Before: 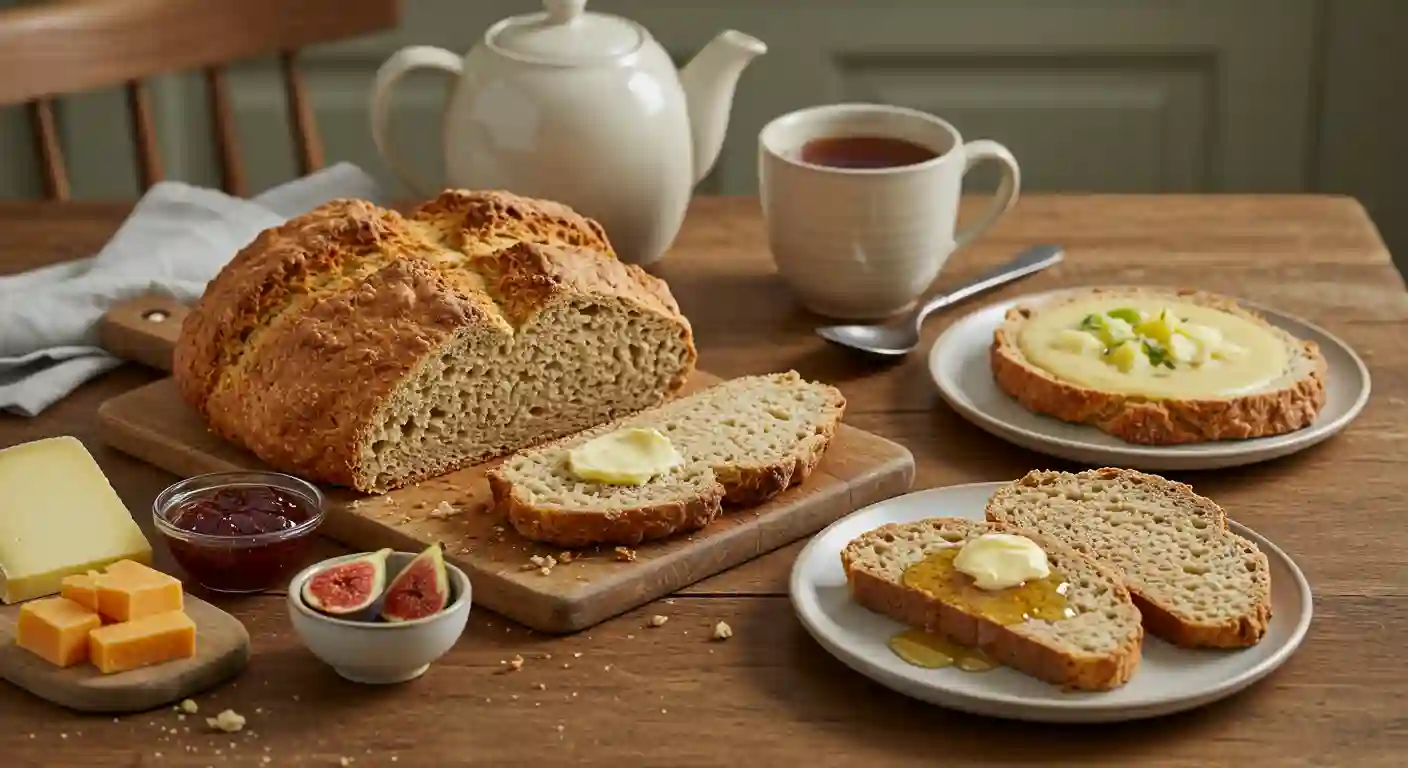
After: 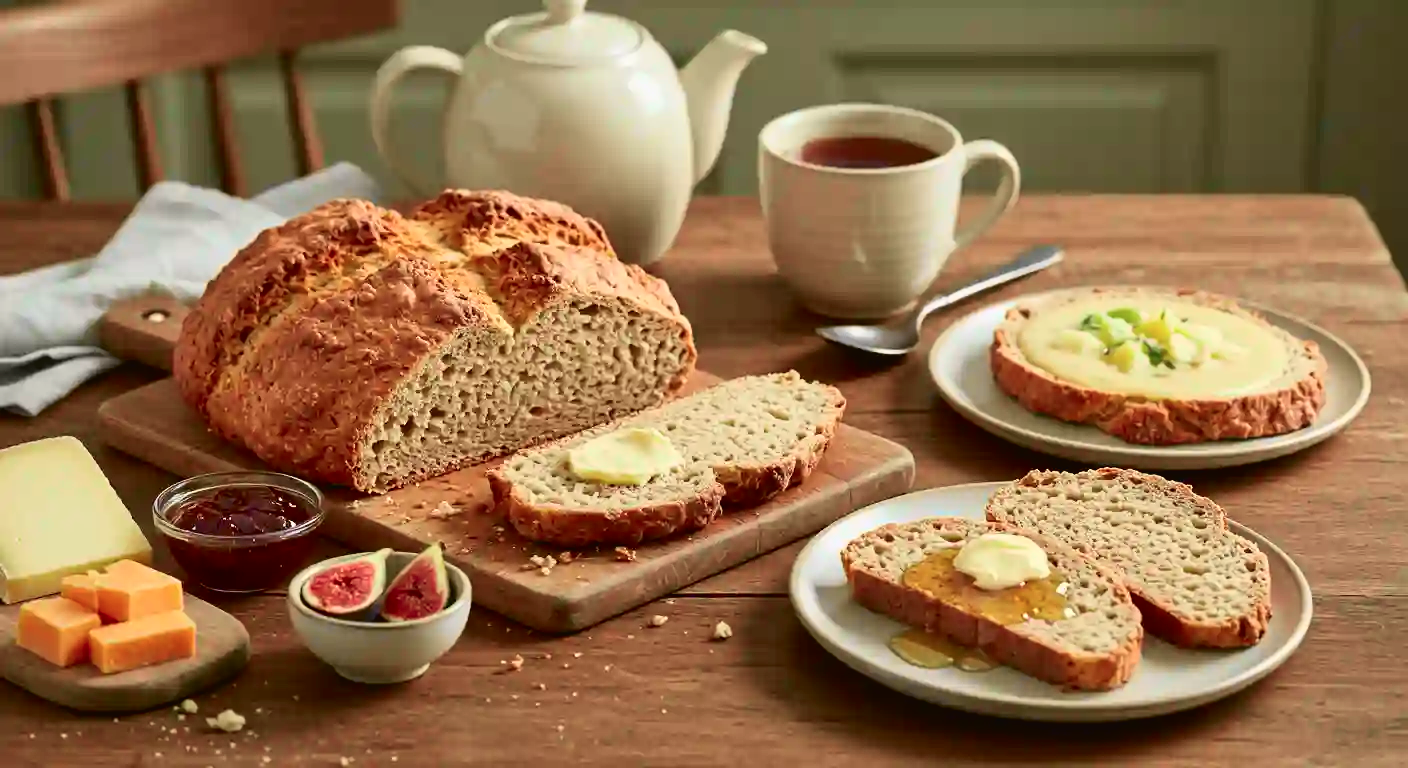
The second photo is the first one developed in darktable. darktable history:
tone curve: curves: ch0 [(0, 0.024) (0.049, 0.038) (0.176, 0.162) (0.311, 0.337) (0.416, 0.471) (0.565, 0.658) (0.817, 0.911) (1, 1)]; ch1 [(0, 0) (0.351, 0.347) (0.446, 0.42) (0.481, 0.463) (0.504, 0.504) (0.522, 0.521) (0.546, 0.563) (0.622, 0.664) (0.728, 0.786) (1, 1)]; ch2 [(0, 0) (0.327, 0.324) (0.427, 0.413) (0.458, 0.444) (0.502, 0.504) (0.526, 0.539) (0.547, 0.581) (0.601, 0.61) (0.76, 0.765) (1, 1)], color space Lab, independent channels, preserve colors none
